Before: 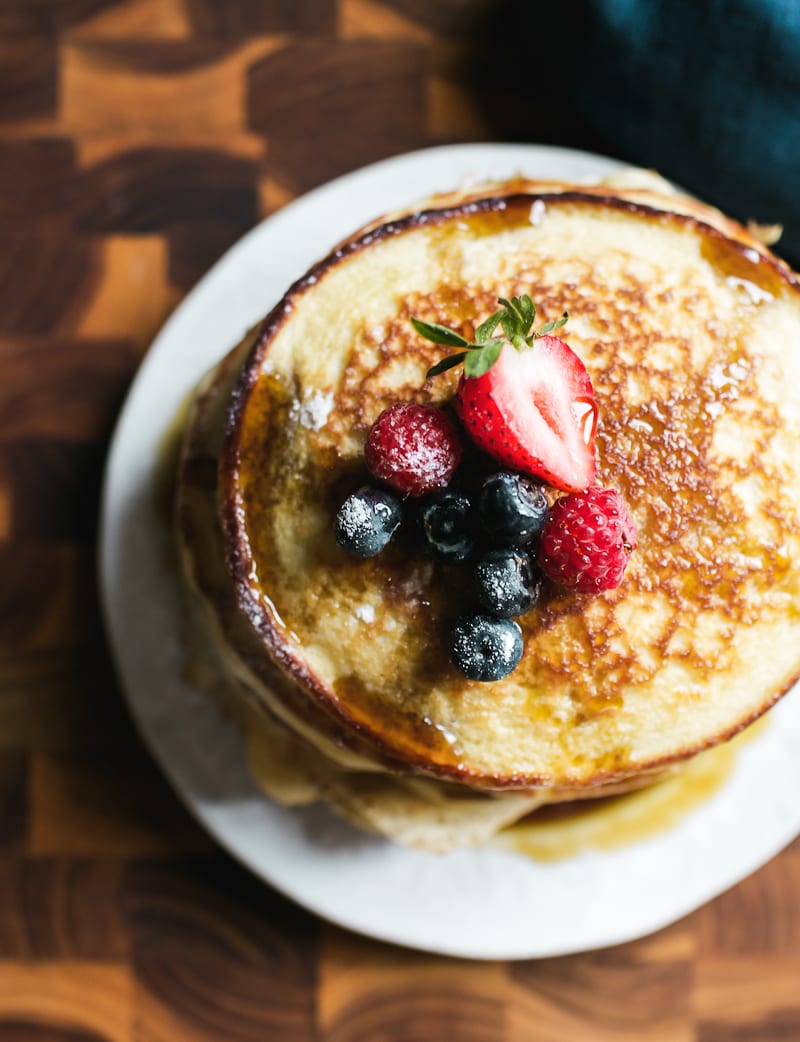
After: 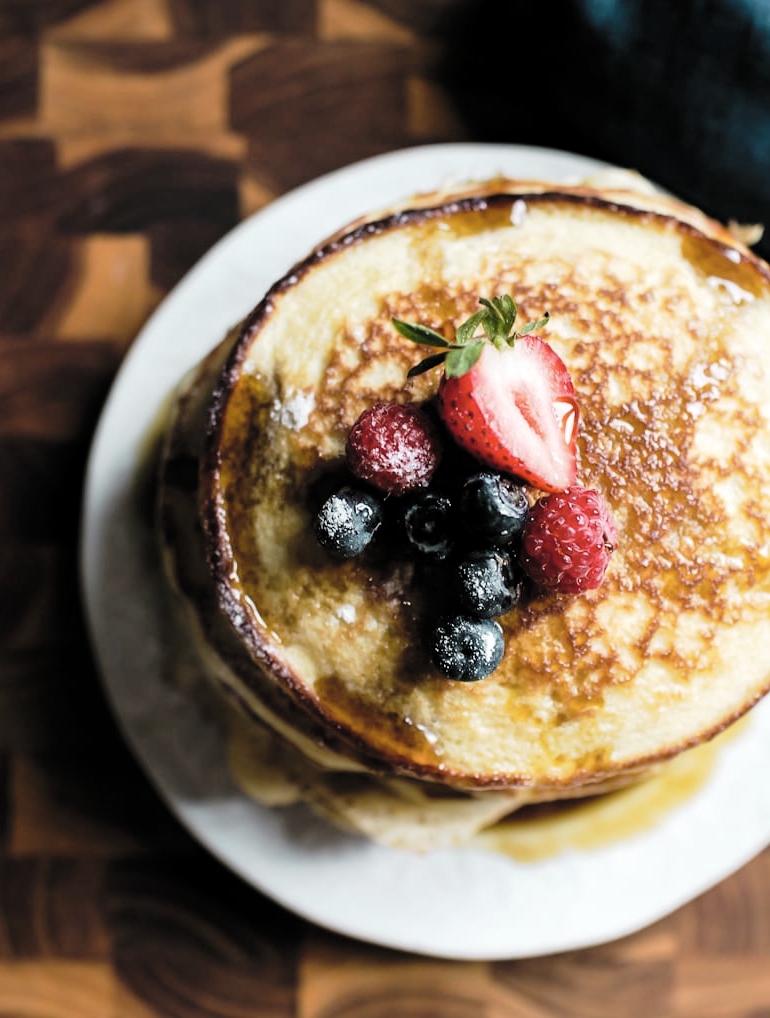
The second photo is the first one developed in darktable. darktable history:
tone curve: curves: ch0 [(0, 0) (0.003, 0.128) (0.011, 0.133) (0.025, 0.133) (0.044, 0.141) (0.069, 0.152) (0.1, 0.169) (0.136, 0.201) (0.177, 0.239) (0.224, 0.294) (0.277, 0.358) (0.335, 0.428) (0.399, 0.488) (0.468, 0.55) (0.543, 0.611) (0.623, 0.678) (0.709, 0.755) (0.801, 0.843) (0.898, 0.91) (1, 1)], preserve colors none
crop and rotate: left 2.536%, right 1.107%, bottom 2.246%
levels: mode automatic, black 0.023%, white 99.97%, levels [0.062, 0.494, 0.925]
